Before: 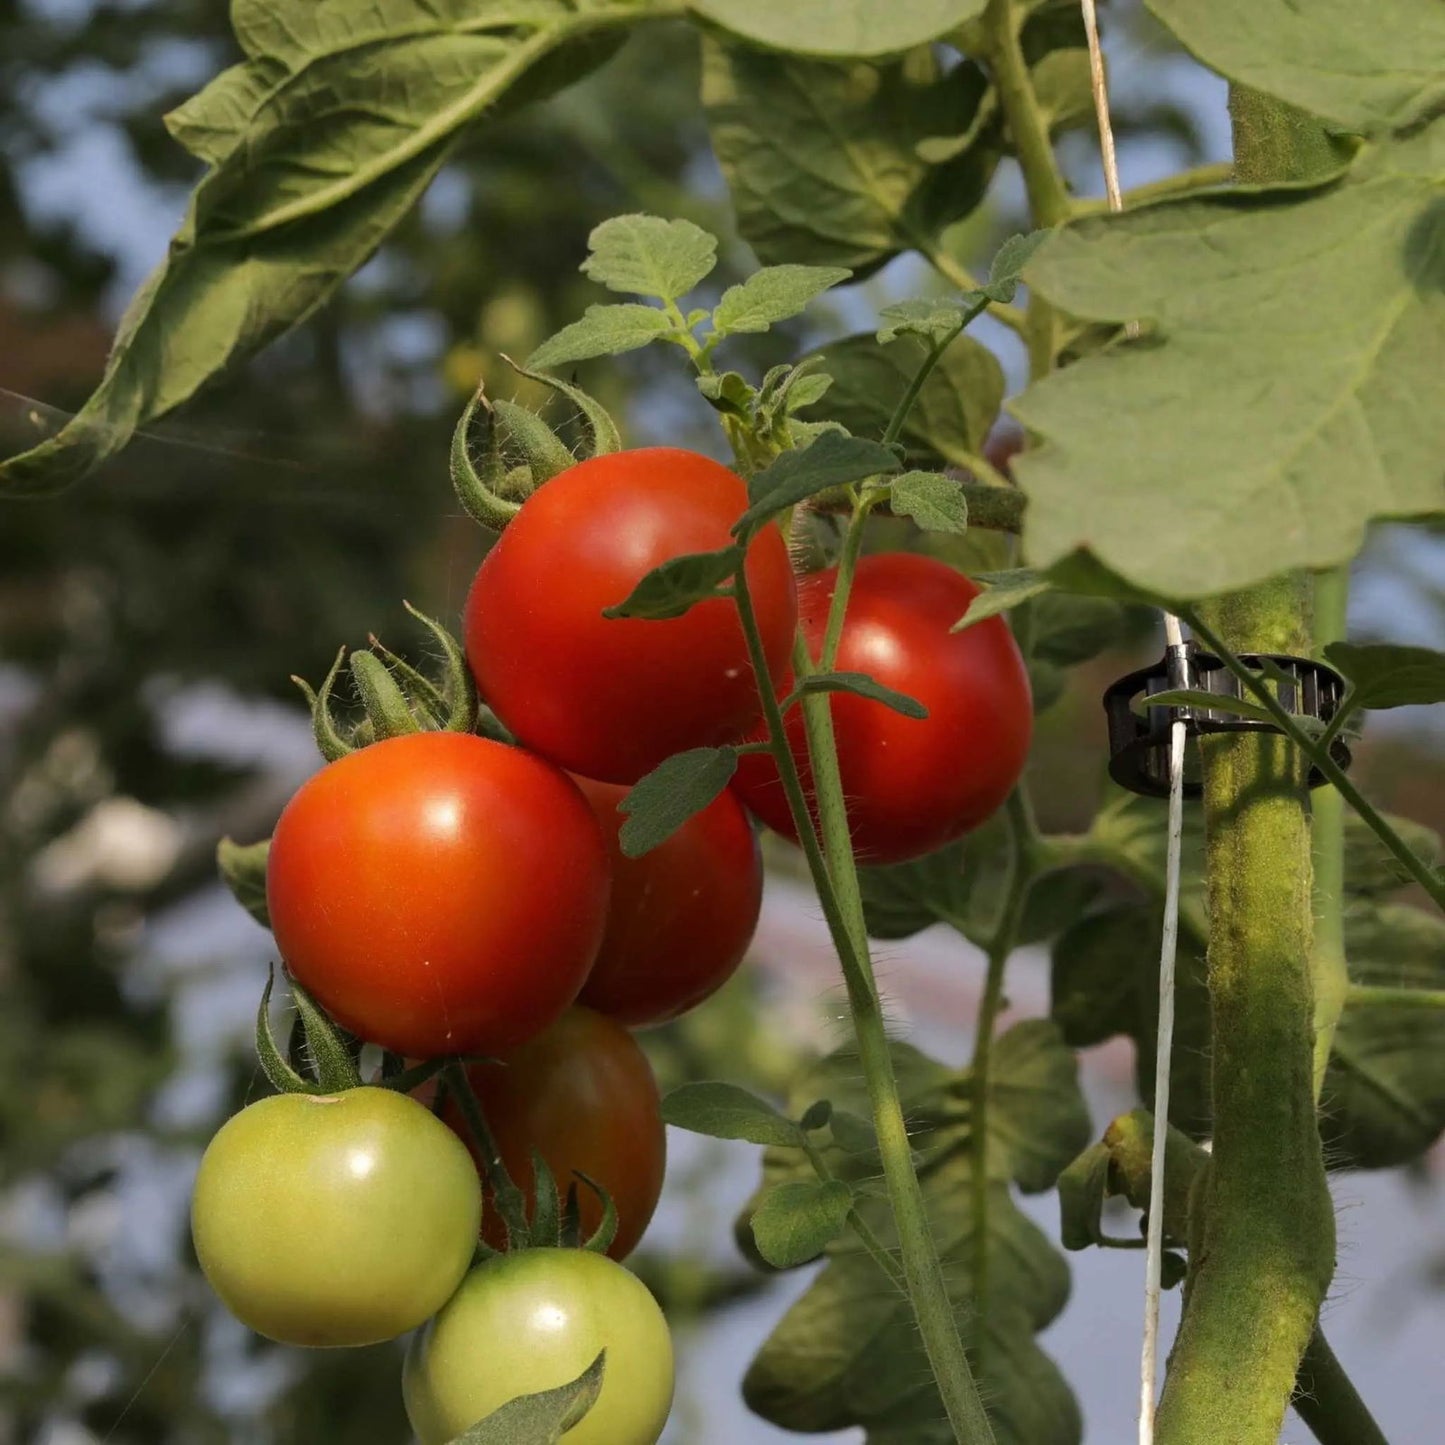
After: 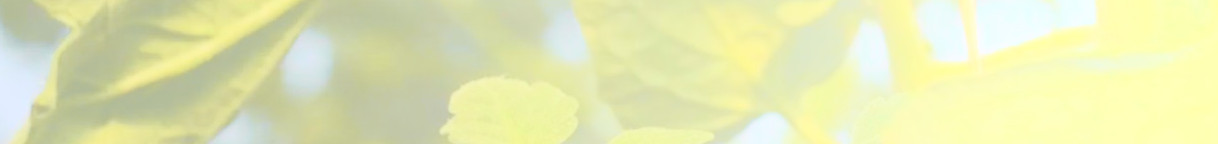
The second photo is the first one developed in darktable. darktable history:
crop and rotate: left 9.644%, top 9.491%, right 6.021%, bottom 80.509%
tone curve: curves: ch0 [(0, 0.026) (0.104, 0.1) (0.233, 0.262) (0.398, 0.507) (0.498, 0.621) (0.65, 0.757) (0.835, 0.883) (1, 0.961)]; ch1 [(0, 0) (0.346, 0.307) (0.408, 0.369) (0.453, 0.457) (0.482, 0.476) (0.502, 0.498) (0.521, 0.503) (0.553, 0.554) (0.638, 0.646) (0.693, 0.727) (1, 1)]; ch2 [(0, 0) (0.366, 0.337) (0.434, 0.46) (0.485, 0.494) (0.5, 0.494) (0.511, 0.508) (0.537, 0.55) (0.579, 0.599) (0.663, 0.67) (1, 1)], color space Lab, independent channels, preserve colors none
bloom: size 85%, threshold 5%, strength 85%
